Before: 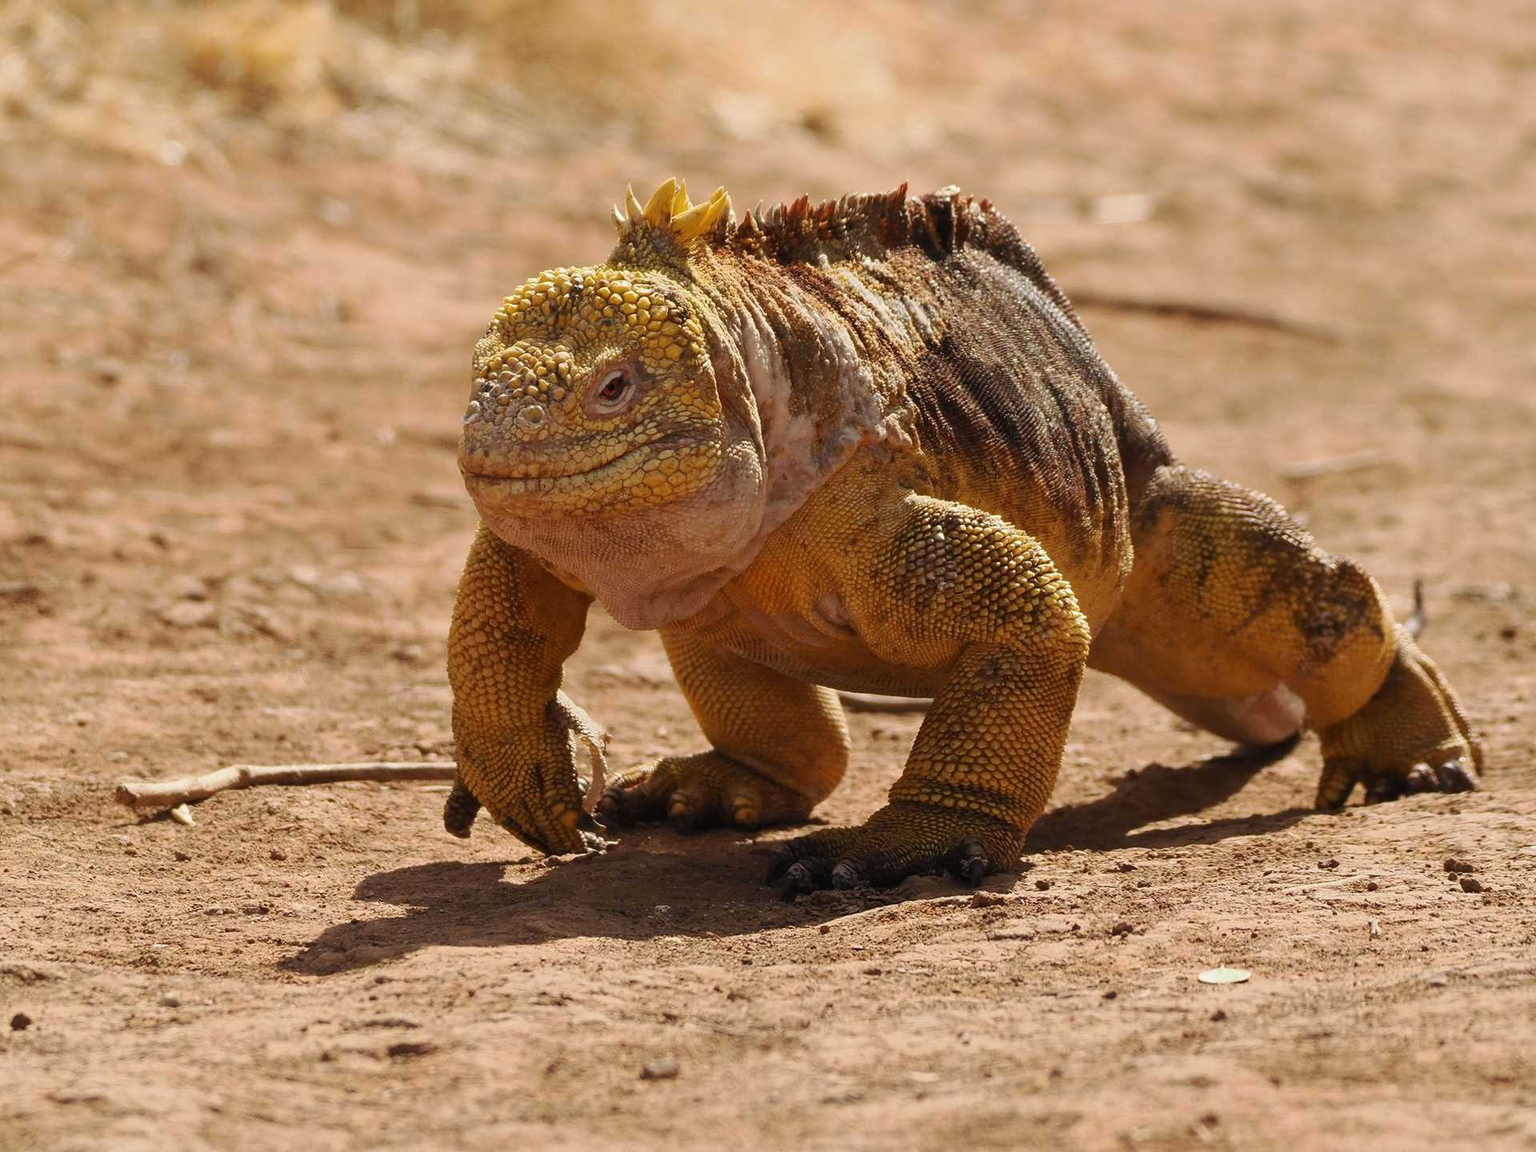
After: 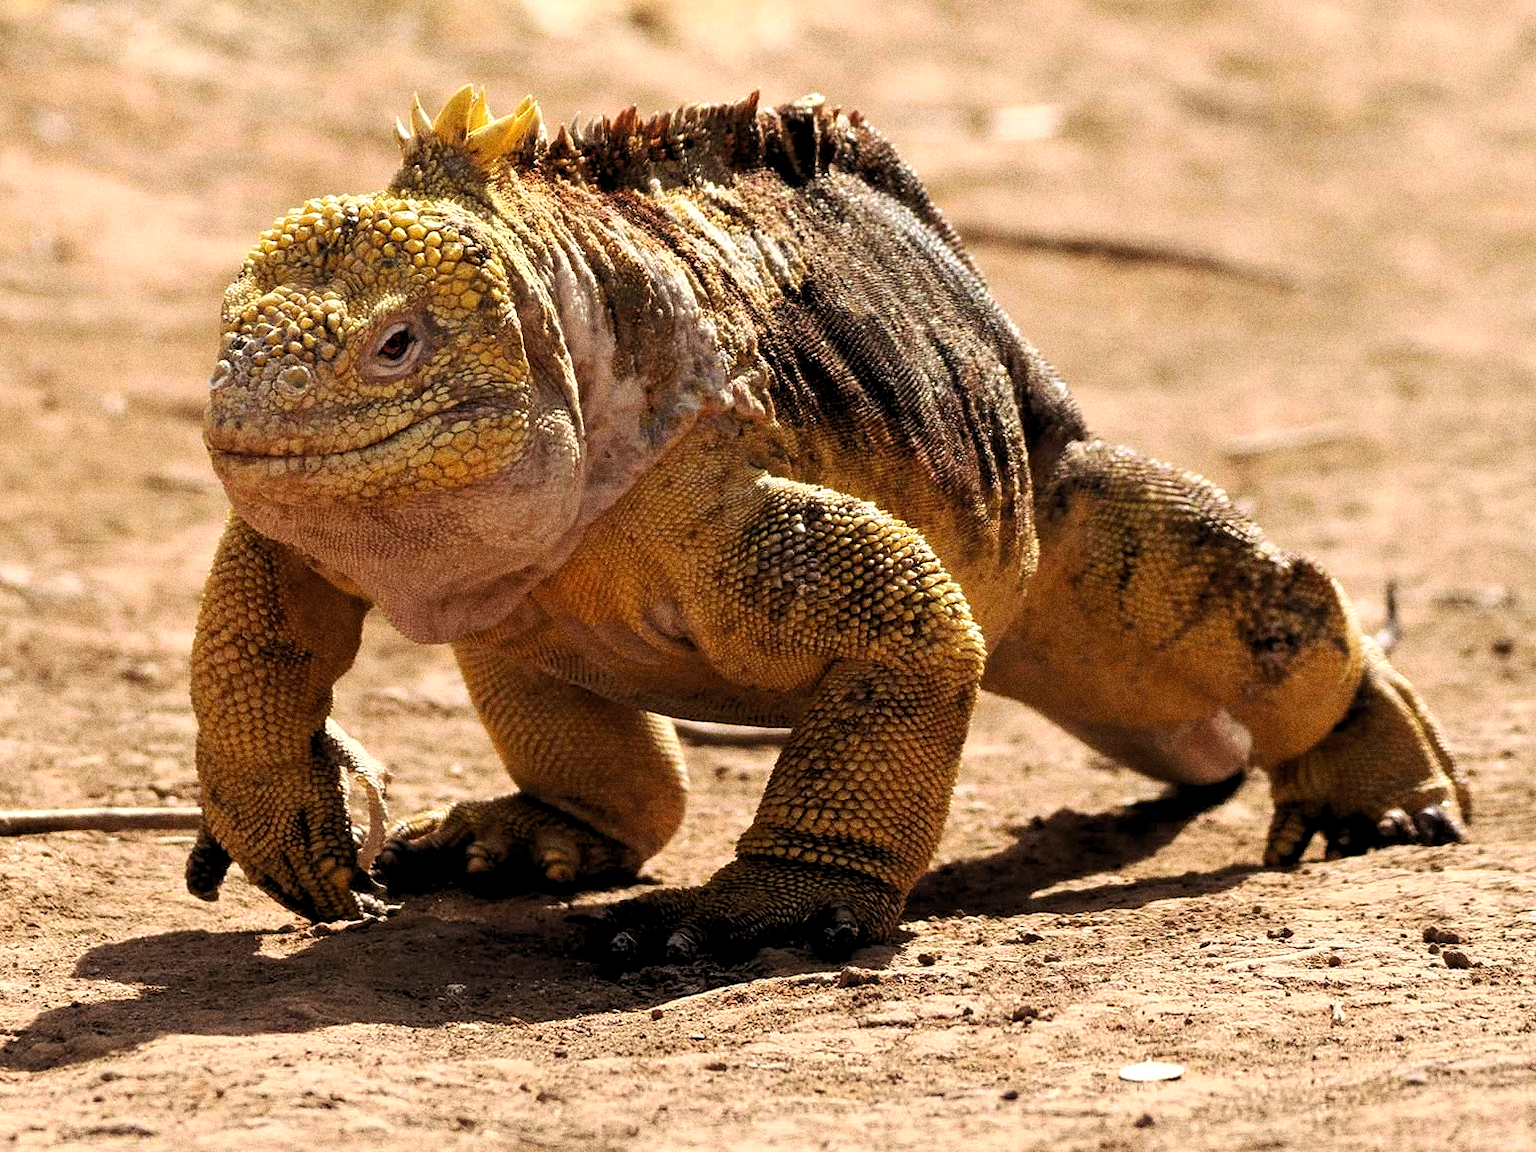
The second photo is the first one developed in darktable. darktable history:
crop: left 19.159%, top 9.58%, bottom 9.58%
rgb levels: levels [[0.01, 0.419, 0.839], [0, 0.5, 1], [0, 0.5, 1]]
tone equalizer: -8 EV -0.417 EV, -7 EV -0.389 EV, -6 EV -0.333 EV, -5 EV -0.222 EV, -3 EV 0.222 EV, -2 EV 0.333 EV, -1 EV 0.389 EV, +0 EV 0.417 EV, edges refinement/feathering 500, mask exposure compensation -1.57 EV, preserve details no
grain: strength 49.07%
